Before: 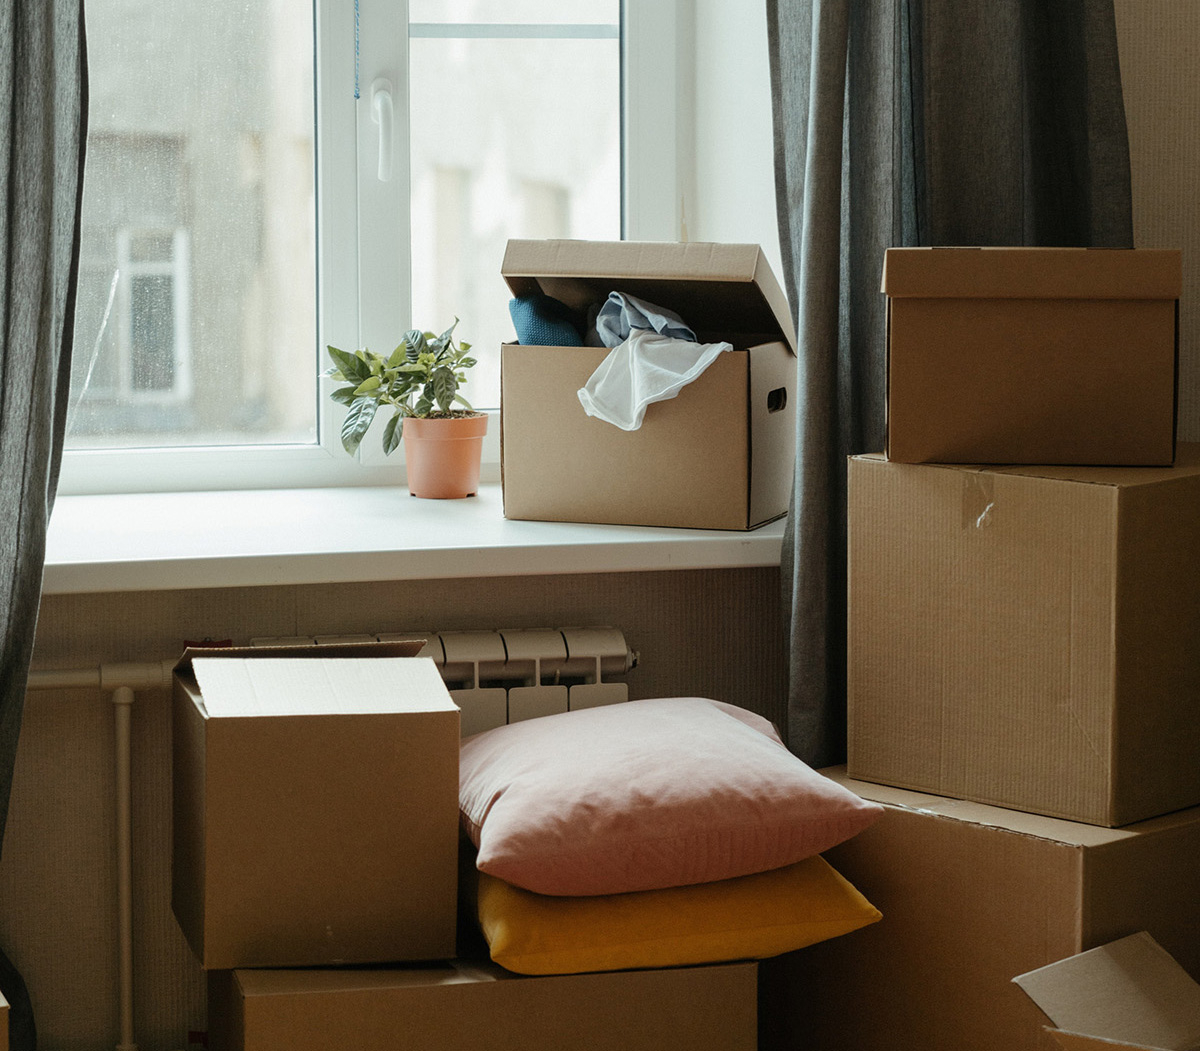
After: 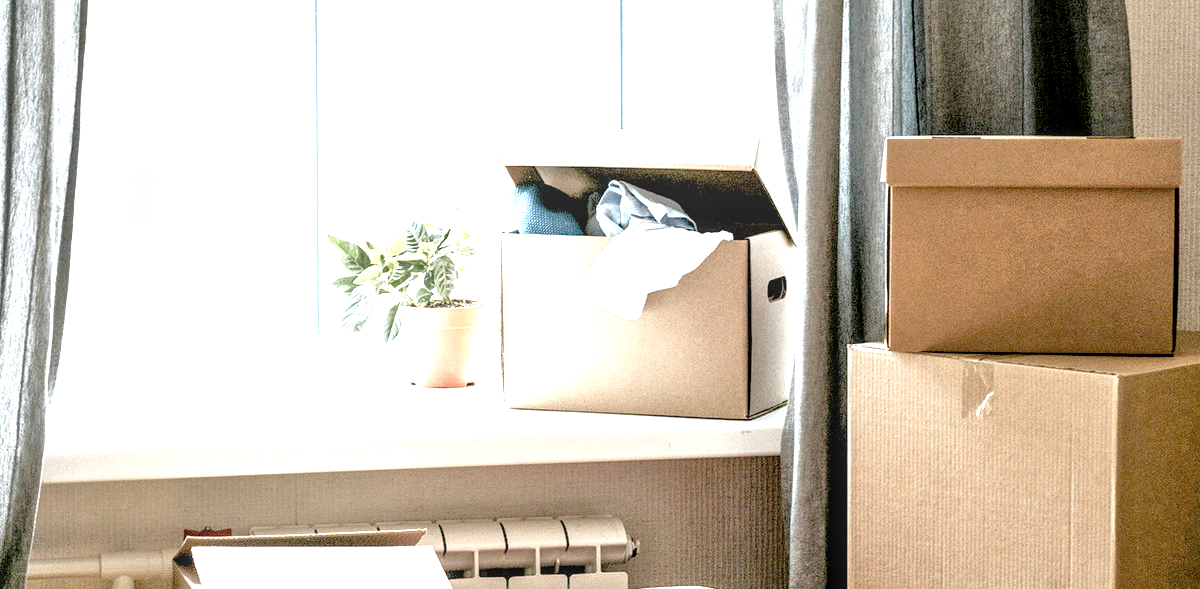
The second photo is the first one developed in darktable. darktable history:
contrast brightness saturation: contrast 0.1, saturation -0.36
local contrast: on, module defaults
color calibration: illuminant as shot in camera, x 0.358, y 0.373, temperature 4628.91 K
crop and rotate: top 10.605%, bottom 33.274%
tone equalizer: -7 EV 0.15 EV, -6 EV 0.6 EV, -5 EV 1.15 EV, -4 EV 1.33 EV, -3 EV 1.15 EV, -2 EV 0.6 EV, -1 EV 0.15 EV, mask exposure compensation -0.5 EV
exposure: black level correction 0.005, exposure 2.084 EV, compensate highlight preservation false
